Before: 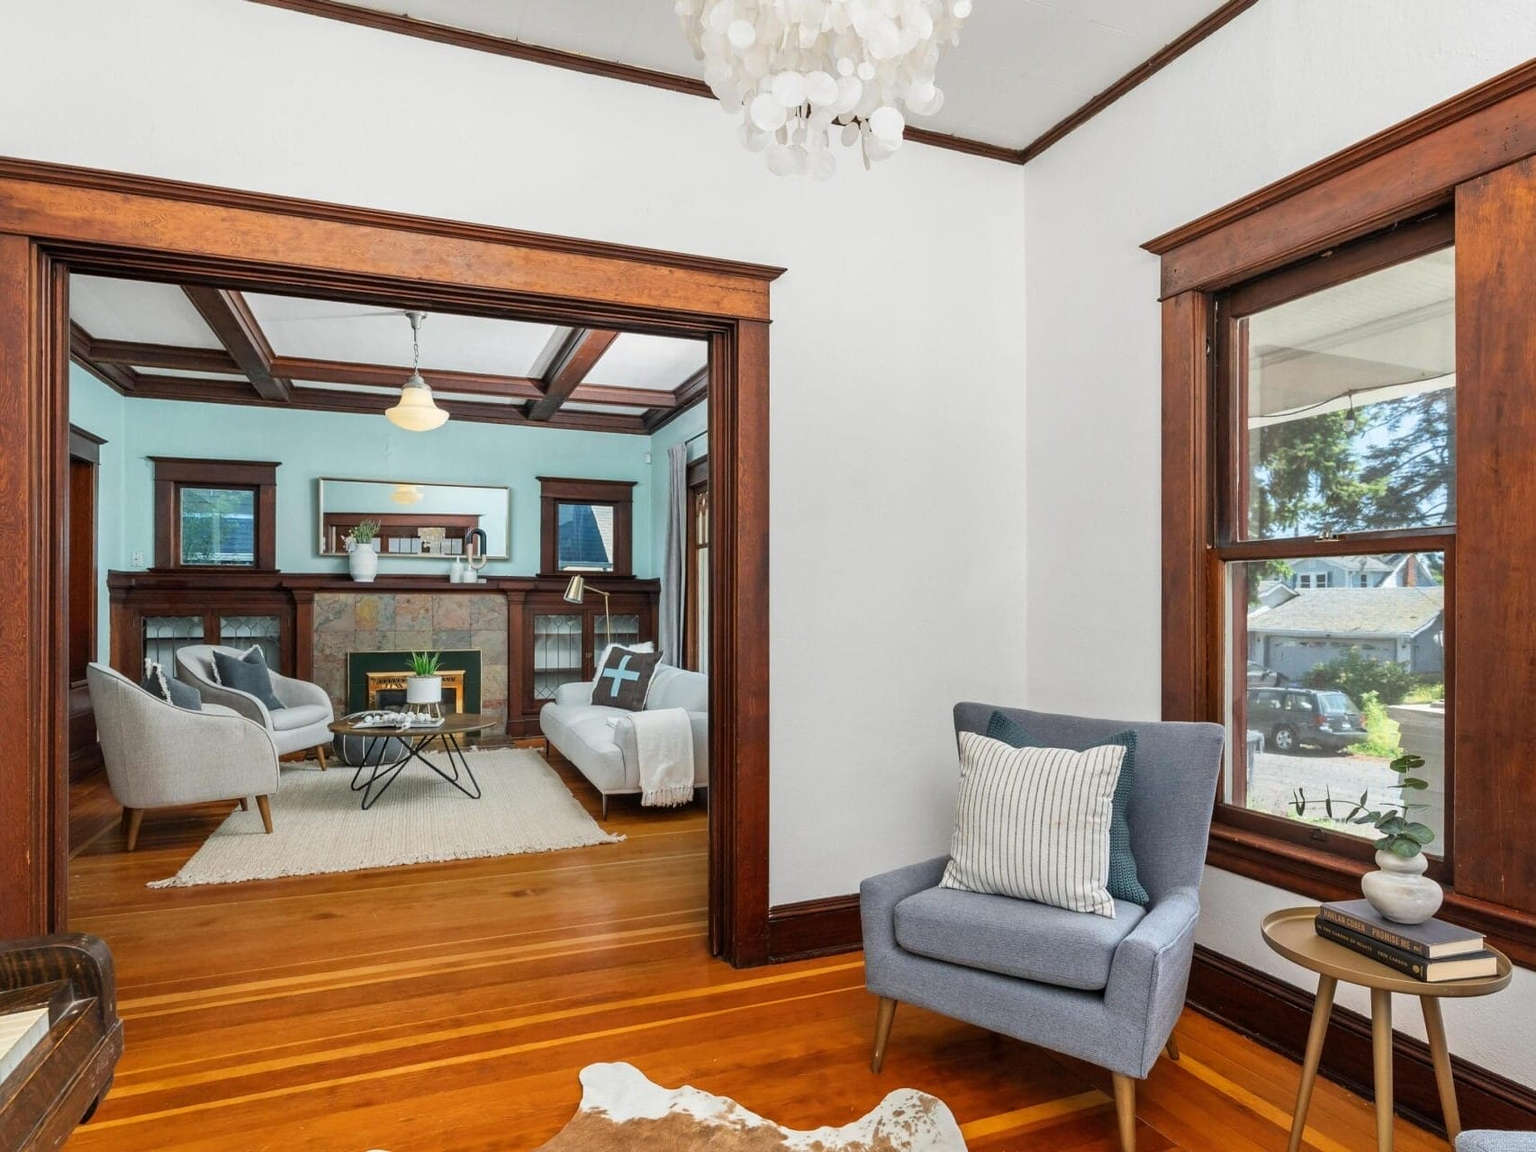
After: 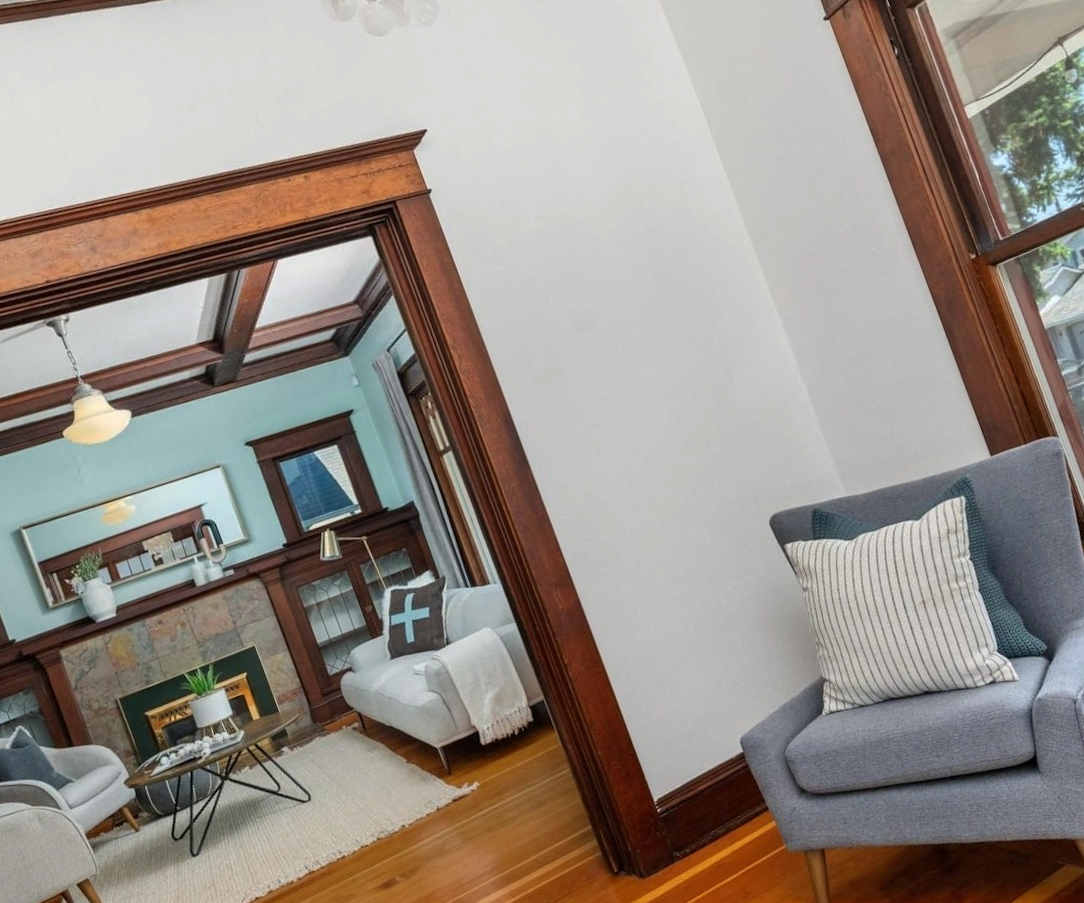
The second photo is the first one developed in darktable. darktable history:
base curve: curves: ch0 [(0, 0) (0.74, 0.67) (1, 1)], preserve colors none
crop and rotate: angle 20.37°, left 6.893%, right 4.024%, bottom 1.075%
